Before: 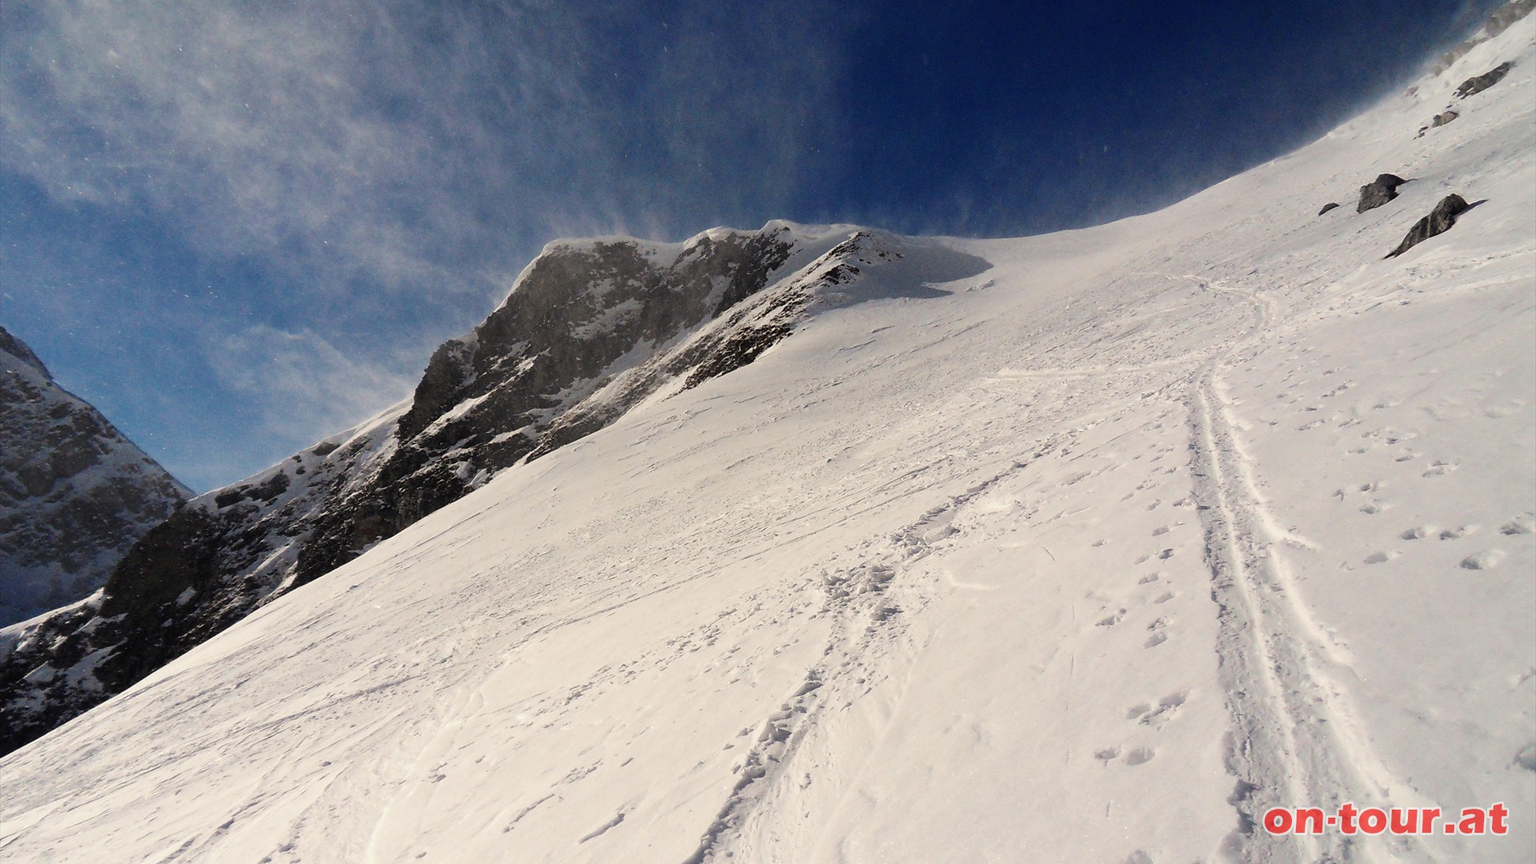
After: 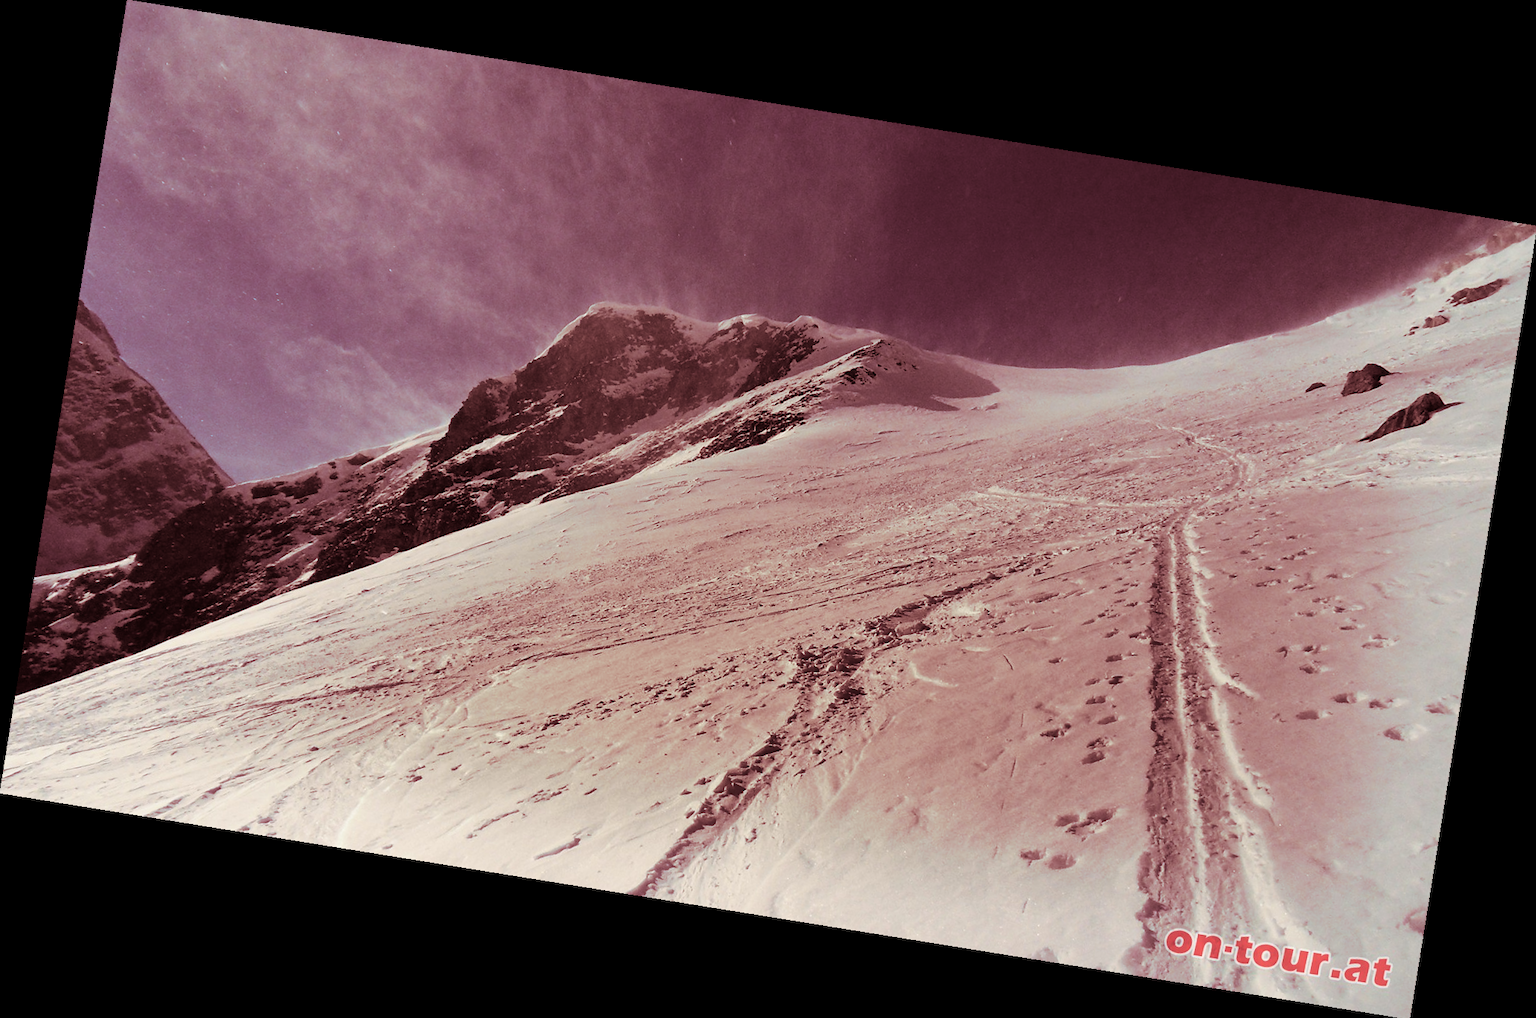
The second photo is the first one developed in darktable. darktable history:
split-toning: highlights › saturation 0, balance -61.83
shadows and highlights: shadows 24.5, highlights -78.15, soften with gaussian
rotate and perspective: rotation 9.12°, automatic cropping off
